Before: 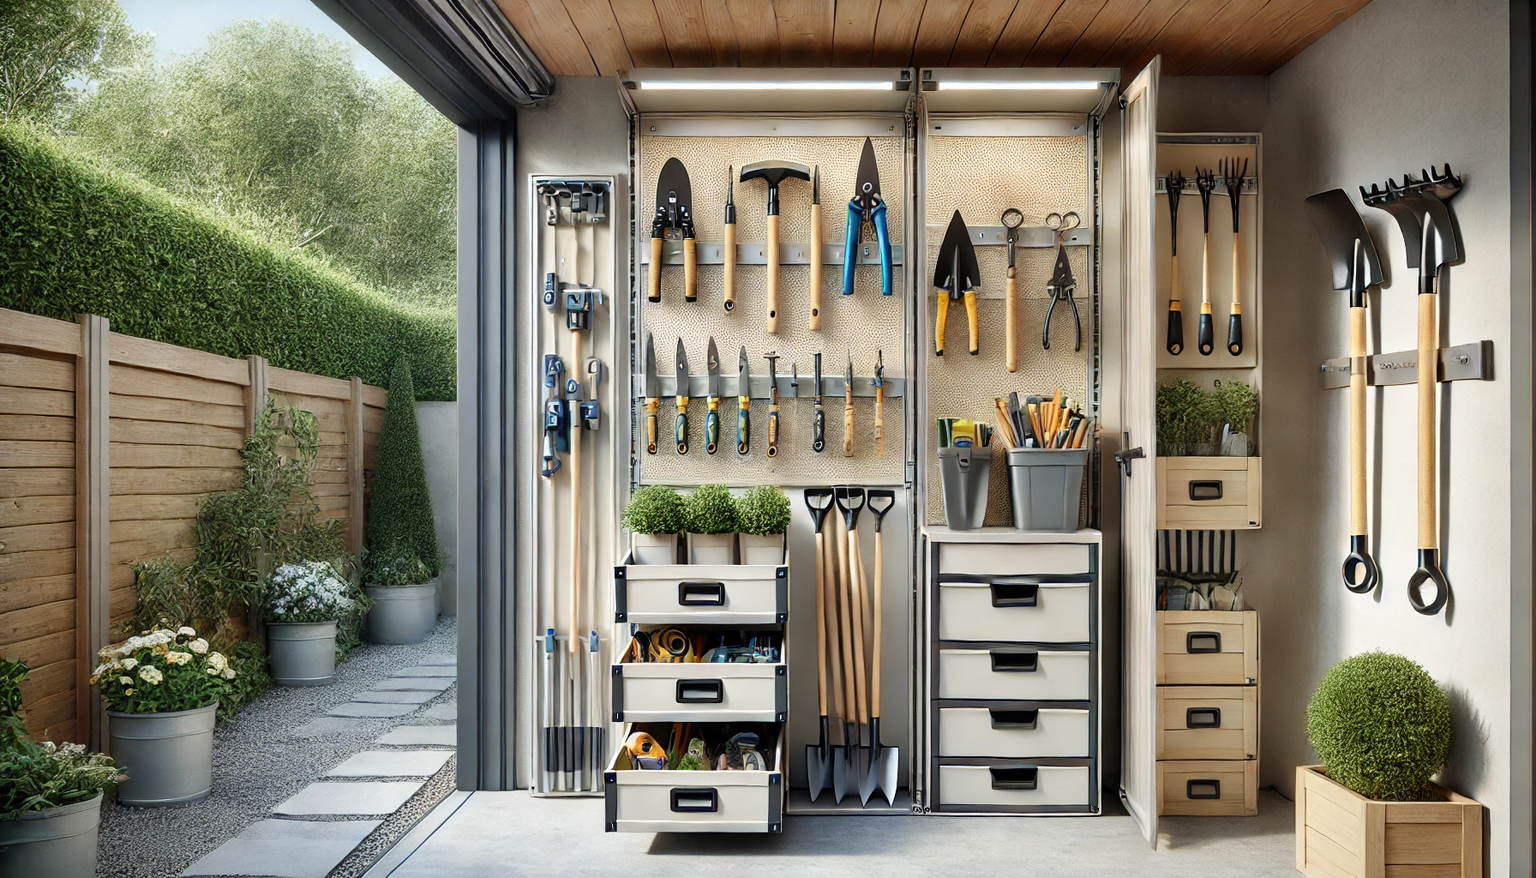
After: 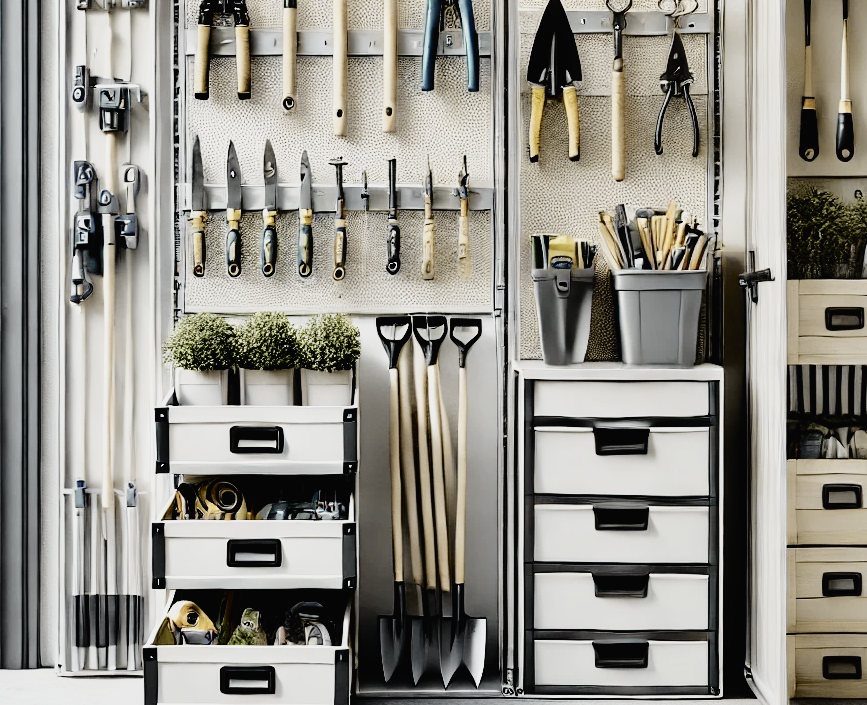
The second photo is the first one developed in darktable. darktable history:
crop: left 31.367%, top 24.791%, right 20.239%, bottom 6.345%
filmic rgb: black relative exposure -5.15 EV, white relative exposure 3.97 EV, hardness 2.88, contrast 1.297, highlights saturation mix -30.06%, preserve chrominance no, color science v4 (2020)
tone equalizer: -7 EV 0.178 EV, -6 EV 0.143 EV, -5 EV 0.085 EV, -4 EV 0.053 EV, -2 EV -0.04 EV, -1 EV -0.052 EV, +0 EV -0.059 EV, smoothing diameter 24.9%, edges refinement/feathering 9.87, preserve details guided filter
tone curve: curves: ch0 [(0, 0.013) (0.129, 0.1) (0.327, 0.382) (0.489, 0.573) (0.66, 0.748) (0.858, 0.926) (1, 0.977)]; ch1 [(0, 0) (0.353, 0.344) (0.45, 0.46) (0.498, 0.498) (0.521, 0.512) (0.563, 0.559) (0.592, 0.578) (0.647, 0.657) (1, 1)]; ch2 [(0, 0) (0.333, 0.346) (0.375, 0.375) (0.424, 0.43) (0.476, 0.492) (0.502, 0.502) (0.524, 0.531) (0.579, 0.61) (0.612, 0.644) (0.66, 0.715) (1, 1)], color space Lab, independent channels, preserve colors none
